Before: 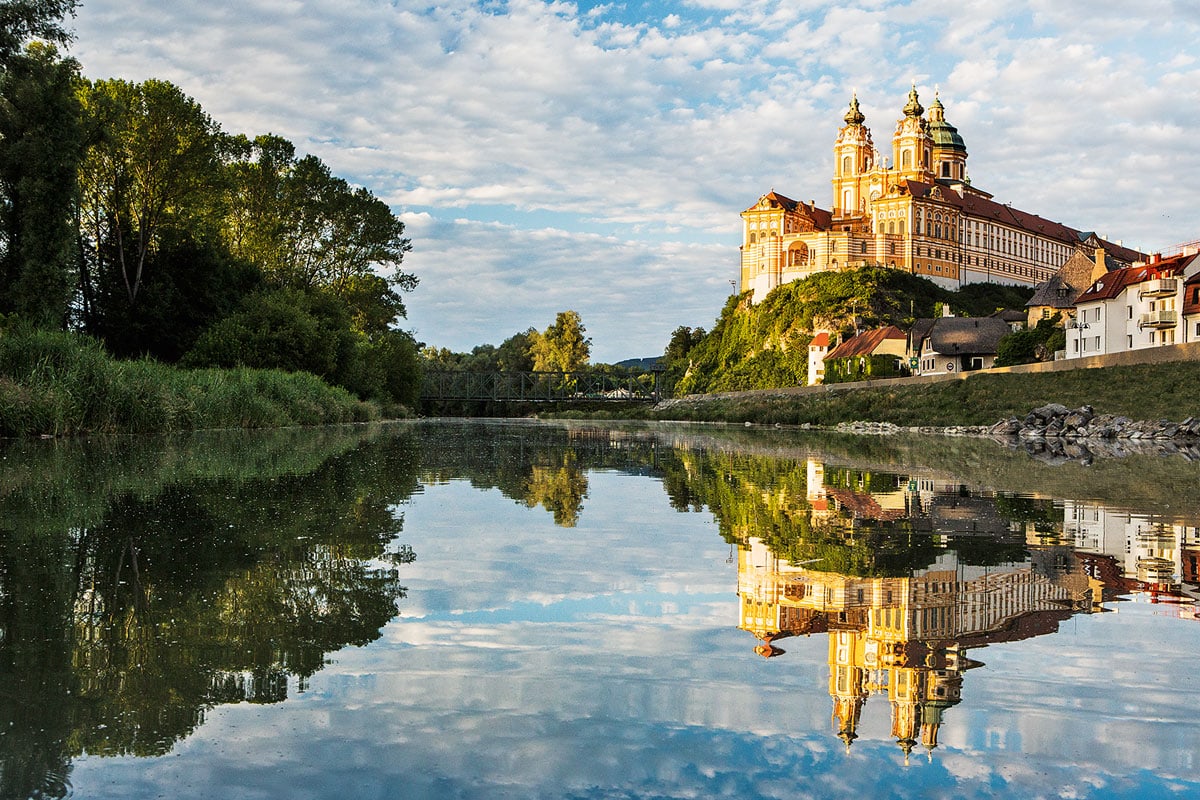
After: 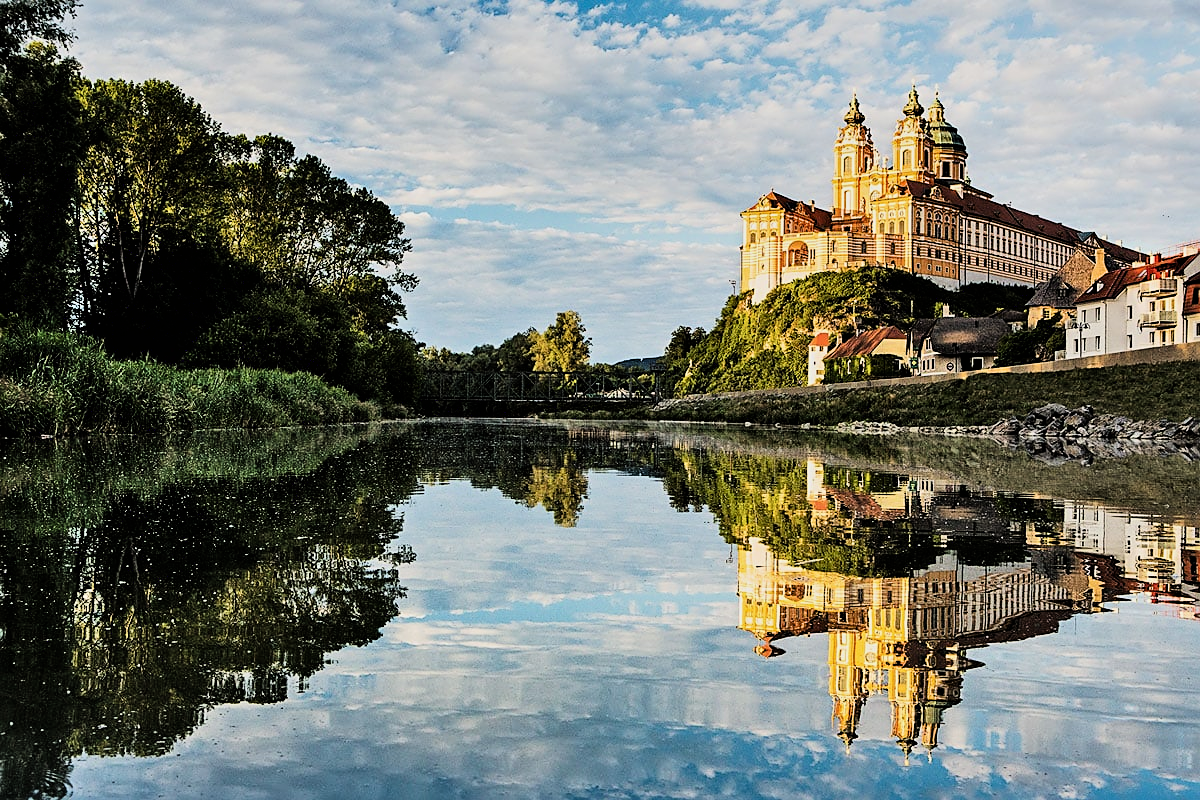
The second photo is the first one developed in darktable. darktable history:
sharpen: on, module defaults
shadows and highlights: soften with gaussian
filmic rgb: hardness 4.17, contrast 1.364, color science v6 (2022)
